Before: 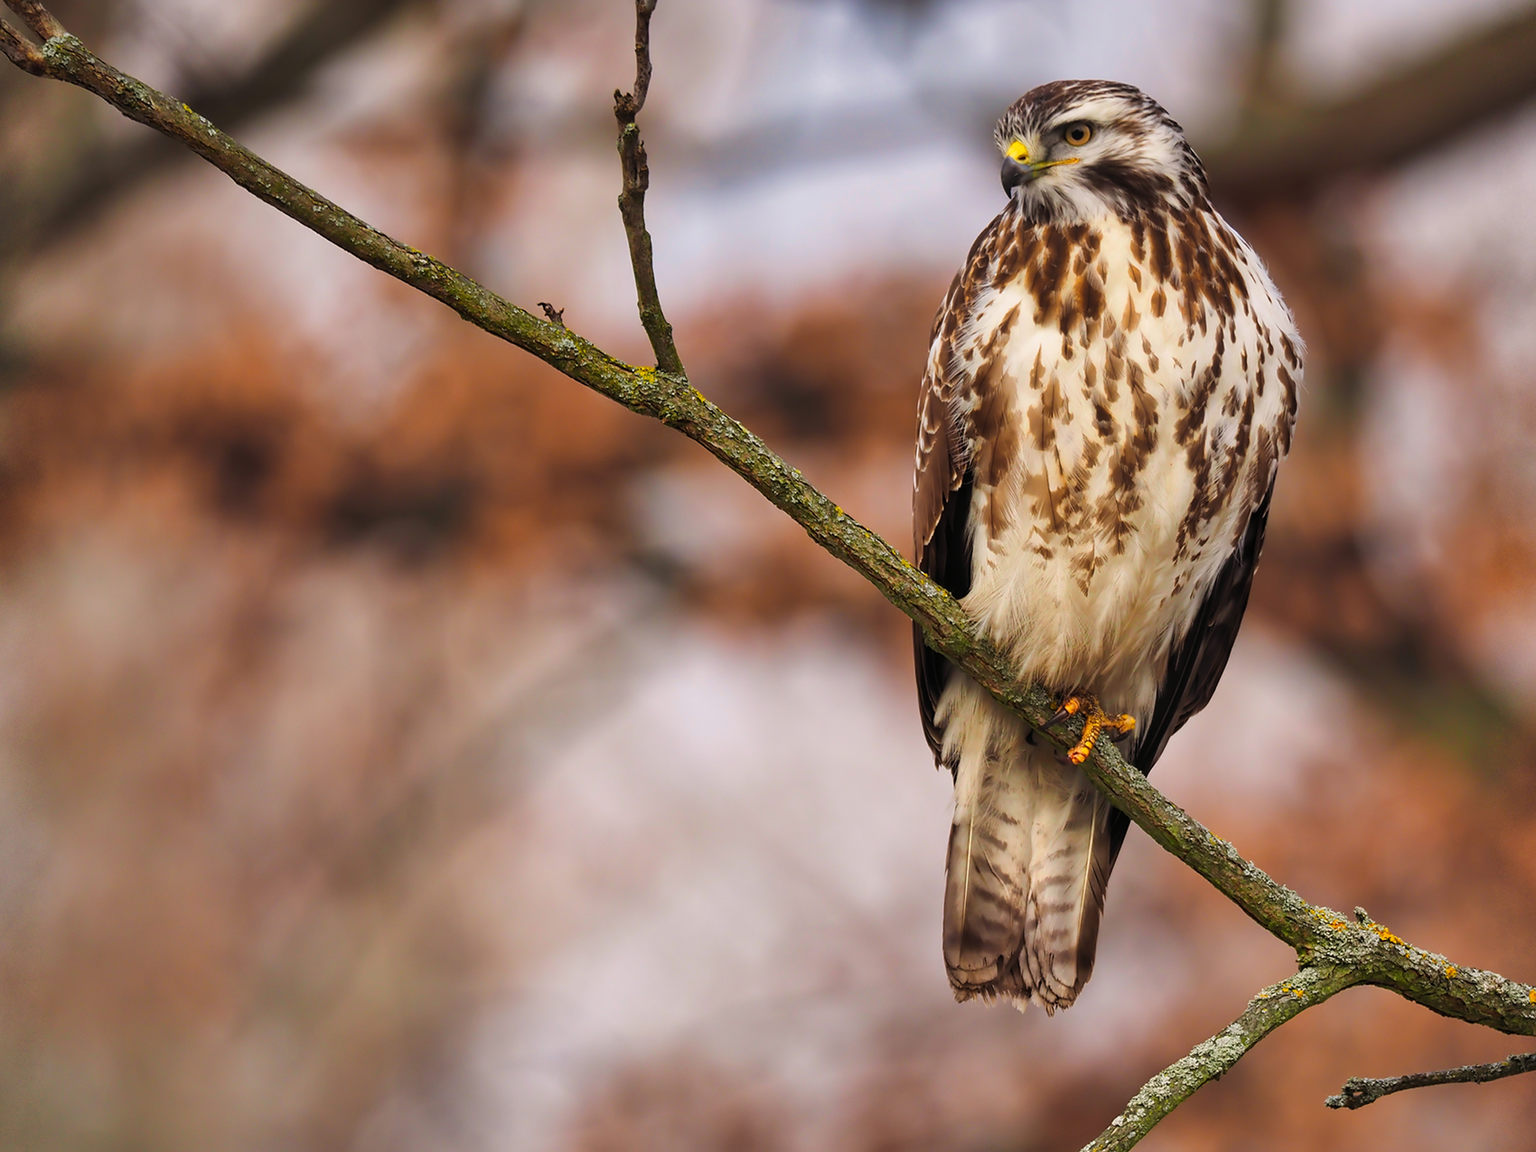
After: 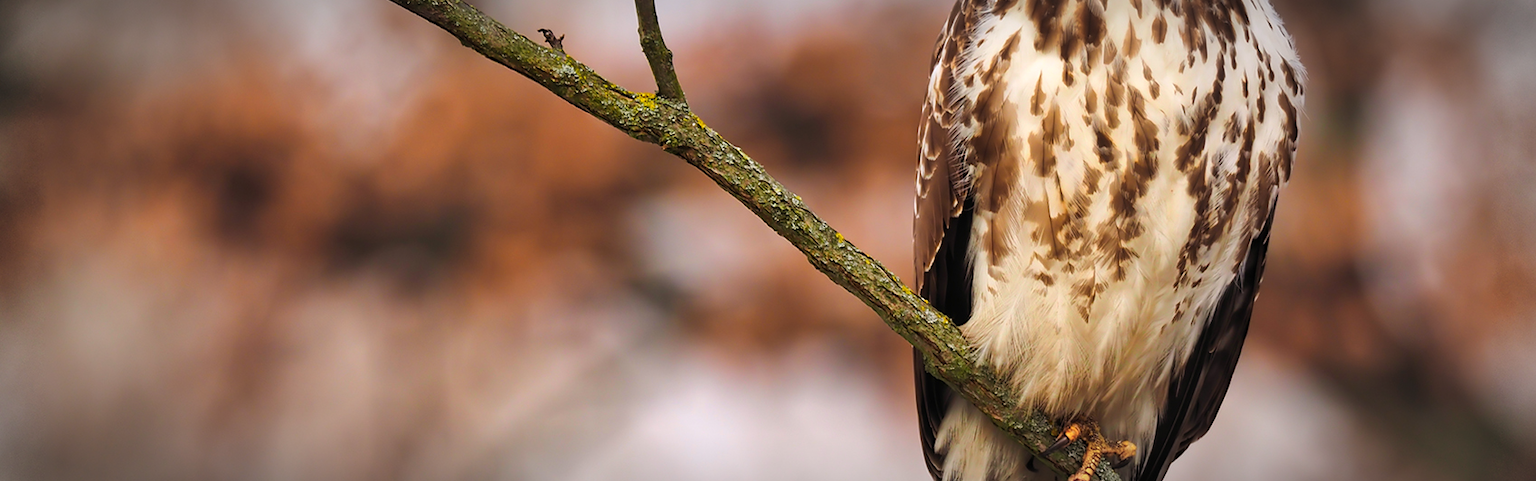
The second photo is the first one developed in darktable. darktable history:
vignetting: automatic ratio true
crop and rotate: top 23.84%, bottom 34.294%
exposure: exposure 0.191 EV, compensate highlight preservation false
